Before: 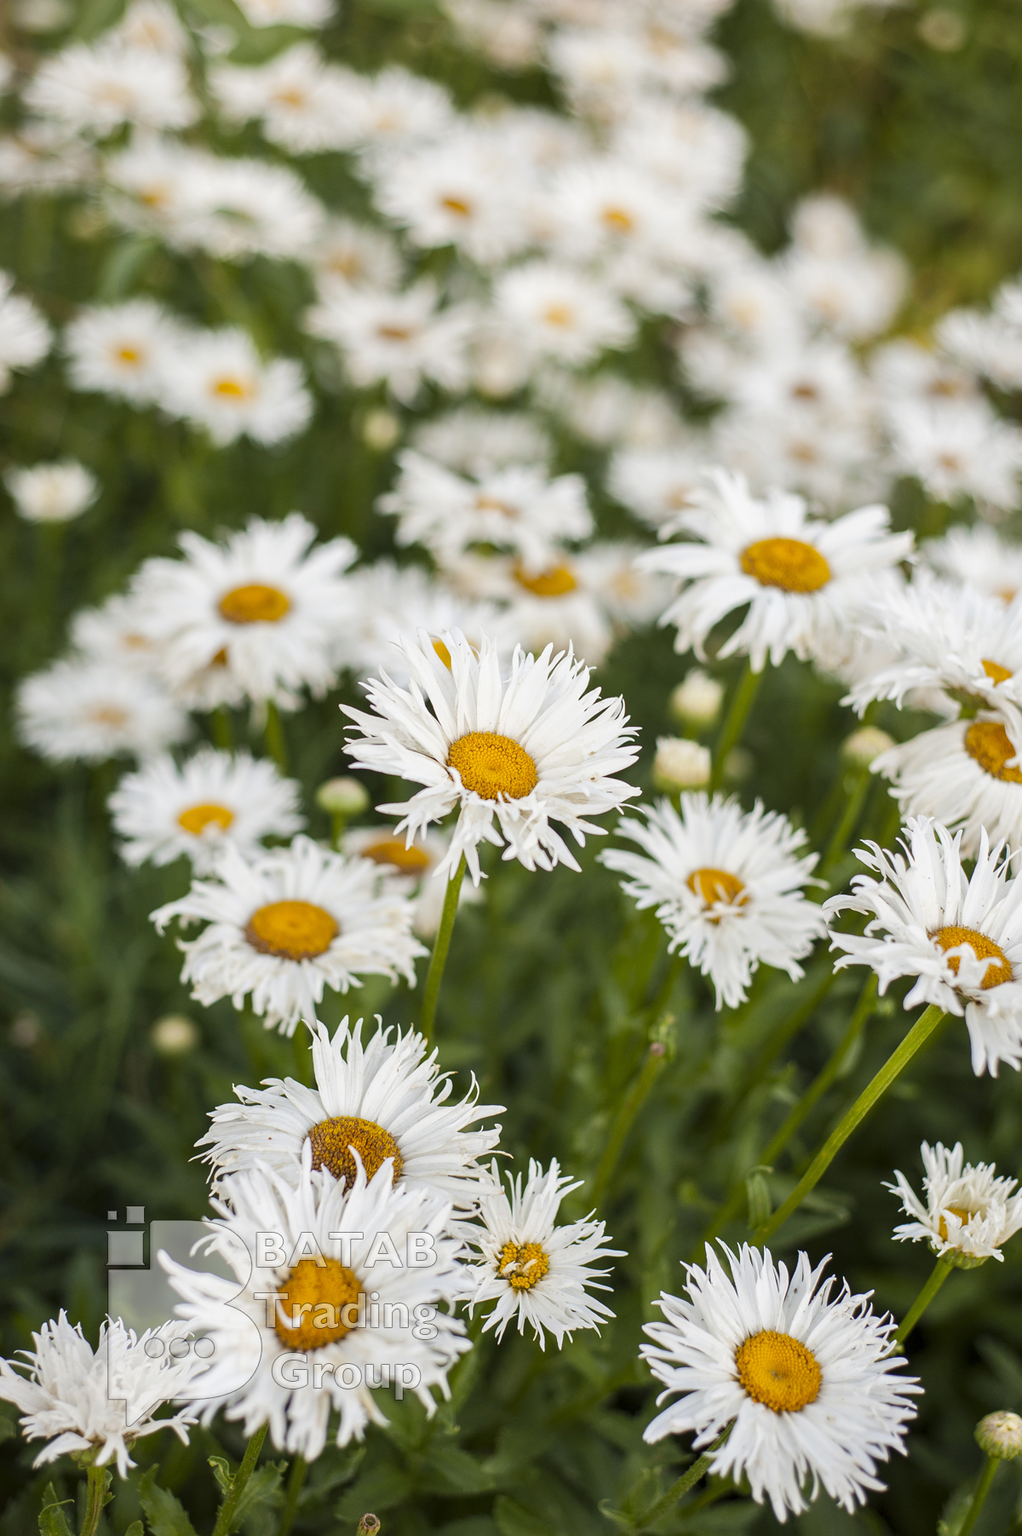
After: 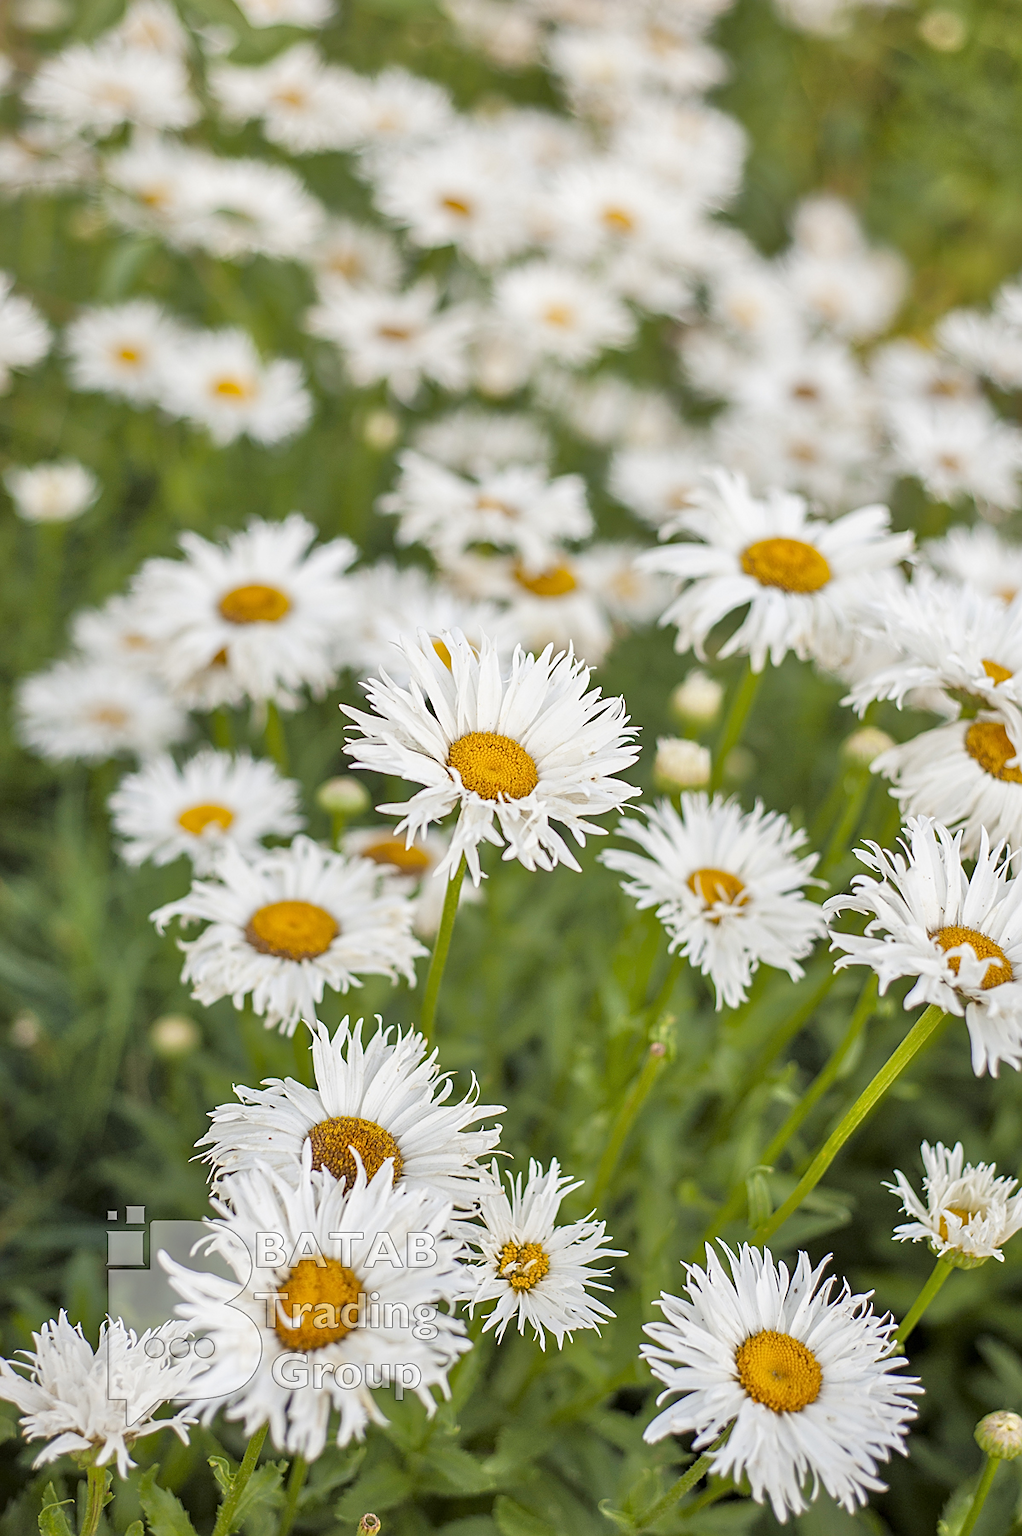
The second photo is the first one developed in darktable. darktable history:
tone equalizer: -7 EV 0.16 EV, -6 EV 0.609 EV, -5 EV 1.19 EV, -4 EV 1.34 EV, -3 EV 1.18 EV, -2 EV 0.6 EV, -1 EV 0.147 EV
sharpen: on, module defaults
